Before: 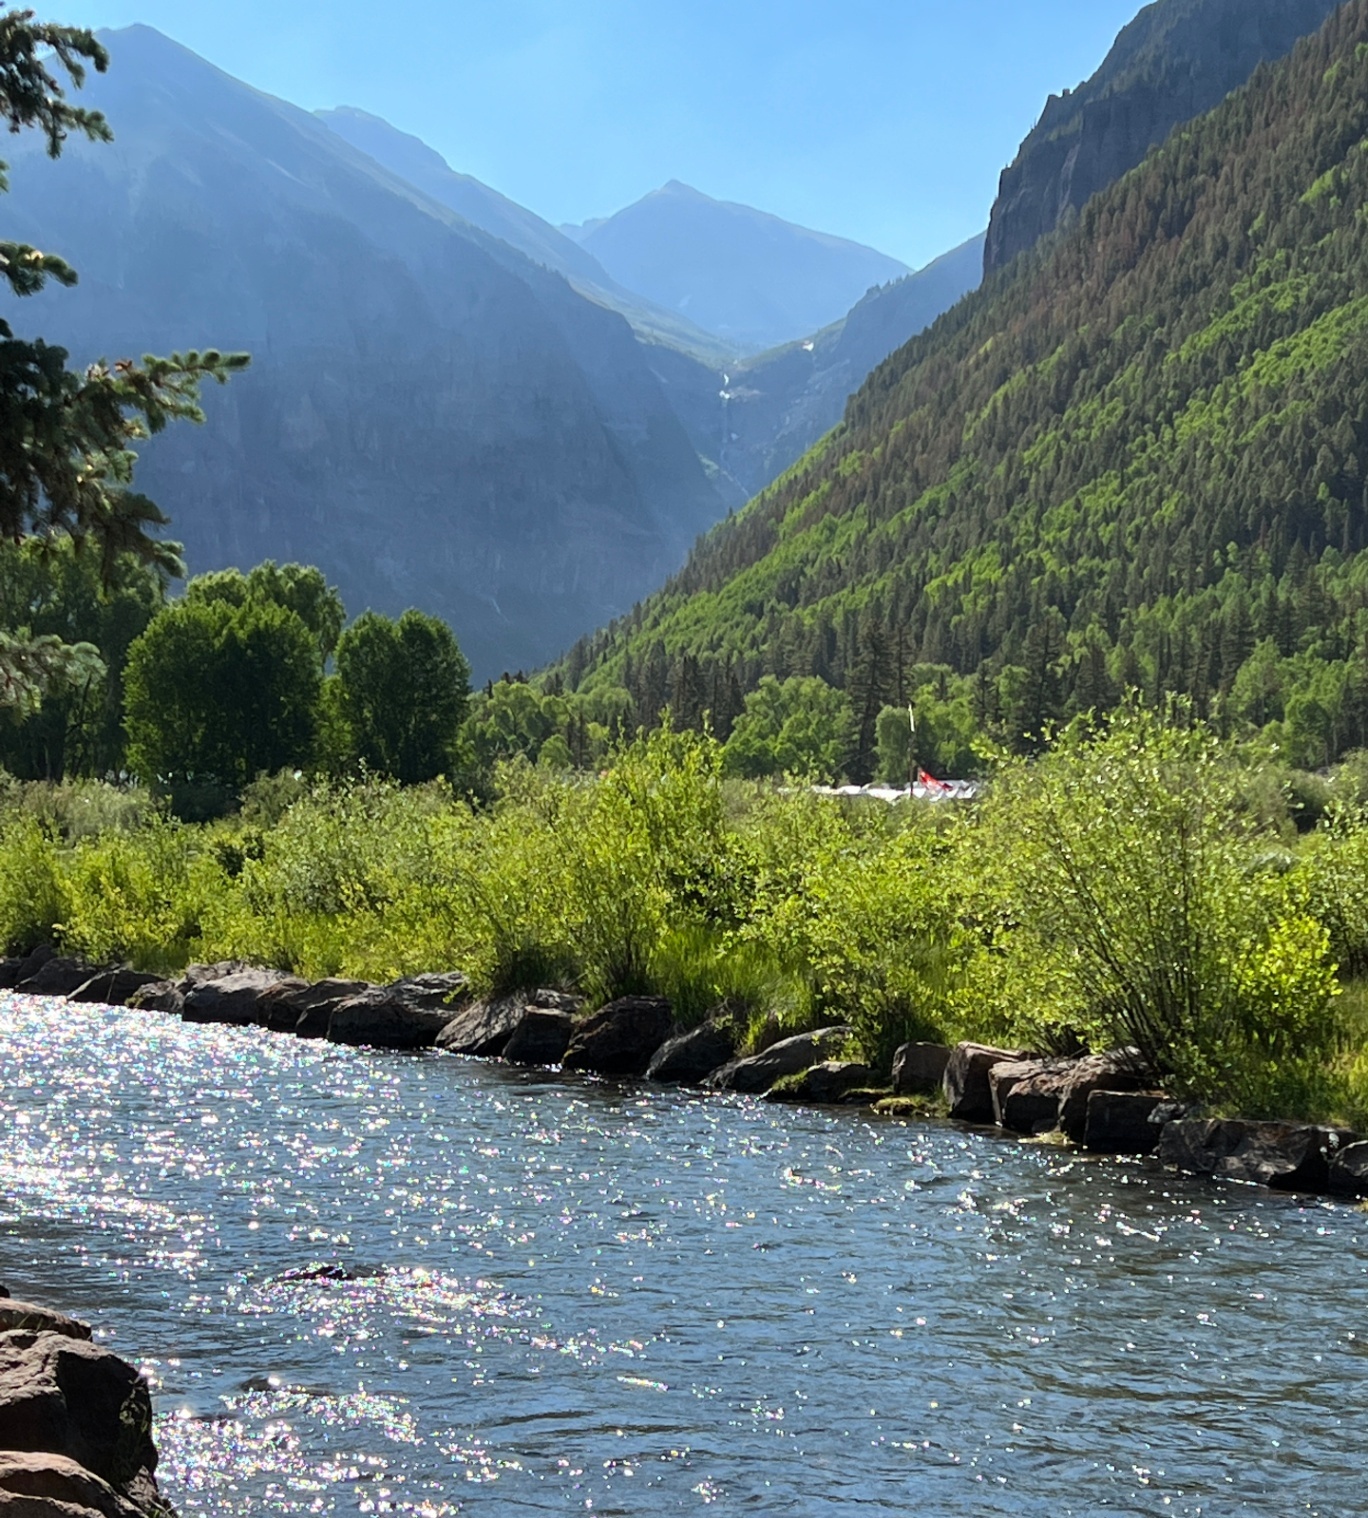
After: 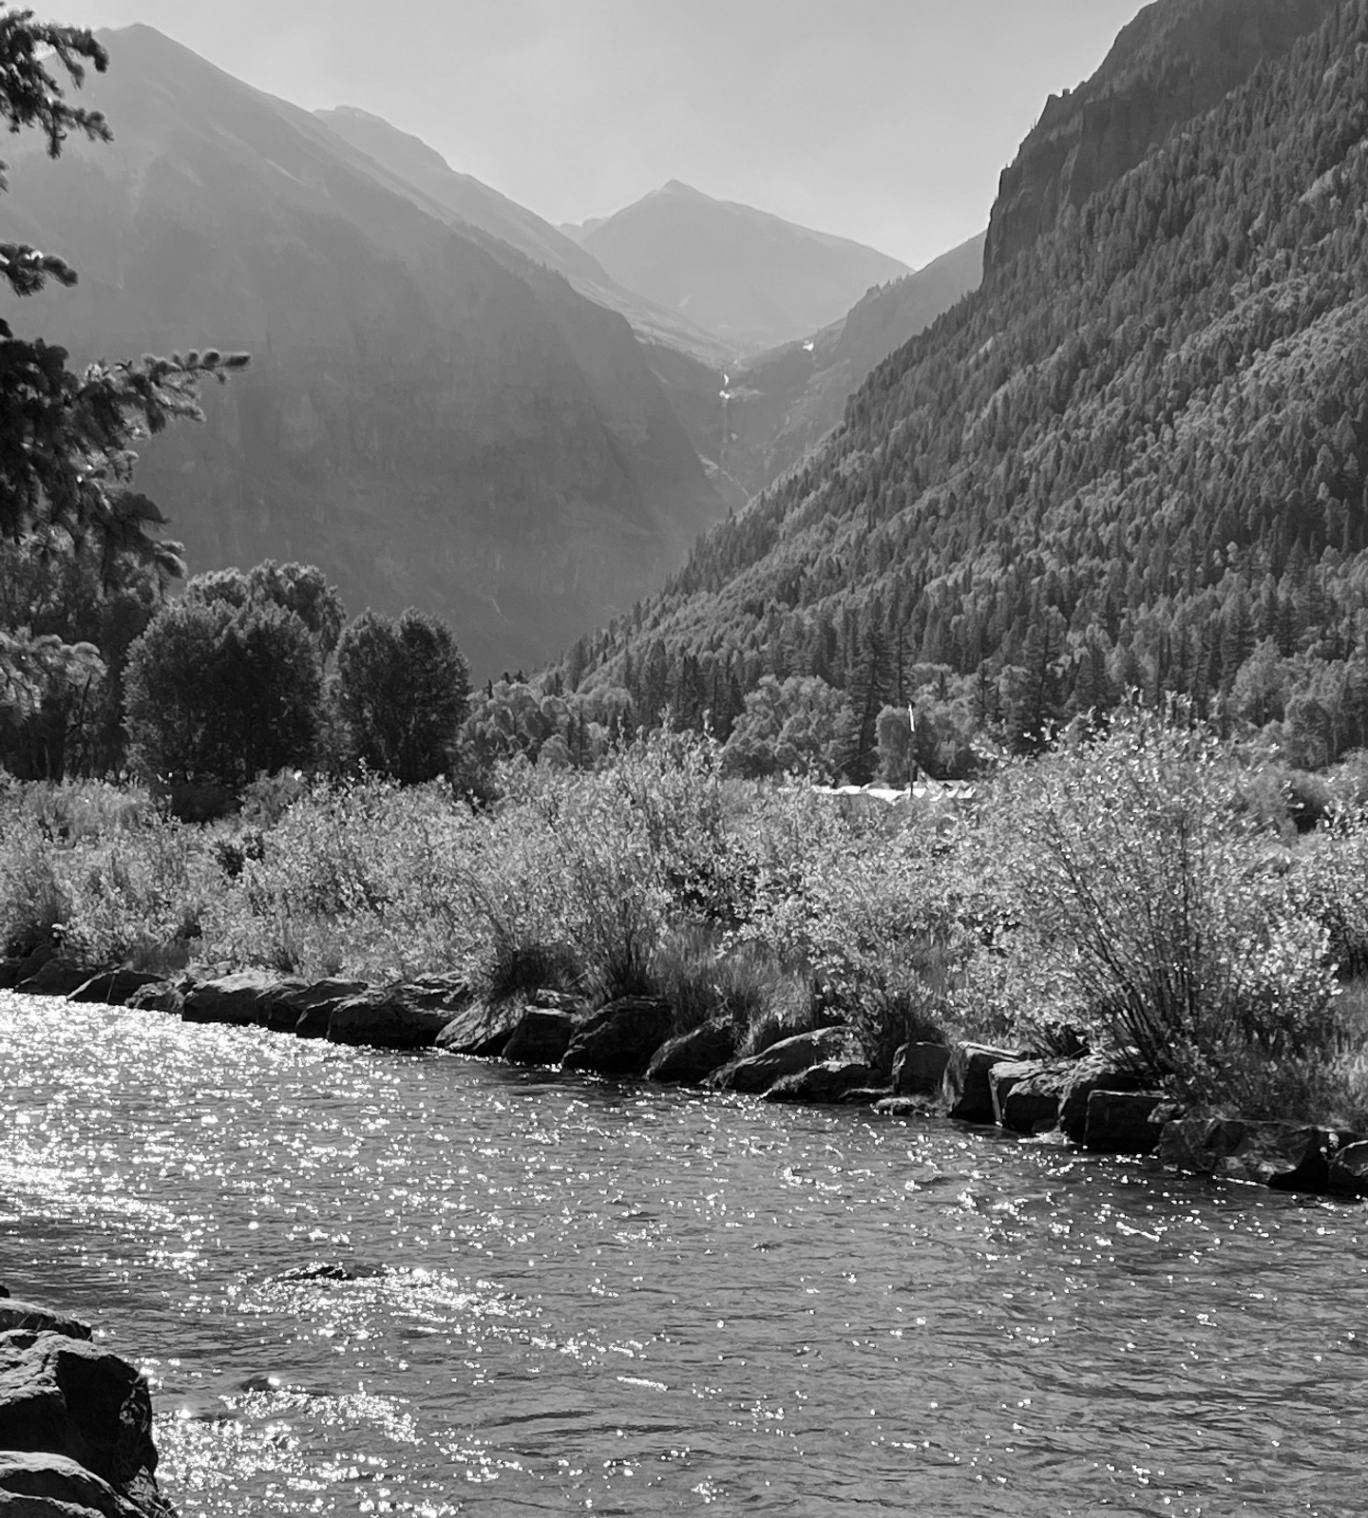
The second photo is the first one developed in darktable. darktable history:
color zones: curves: ch1 [(0, -0.394) (0.143, -0.394) (0.286, -0.394) (0.429, -0.392) (0.571, -0.391) (0.714, -0.391) (0.857, -0.391) (1, -0.394)]
